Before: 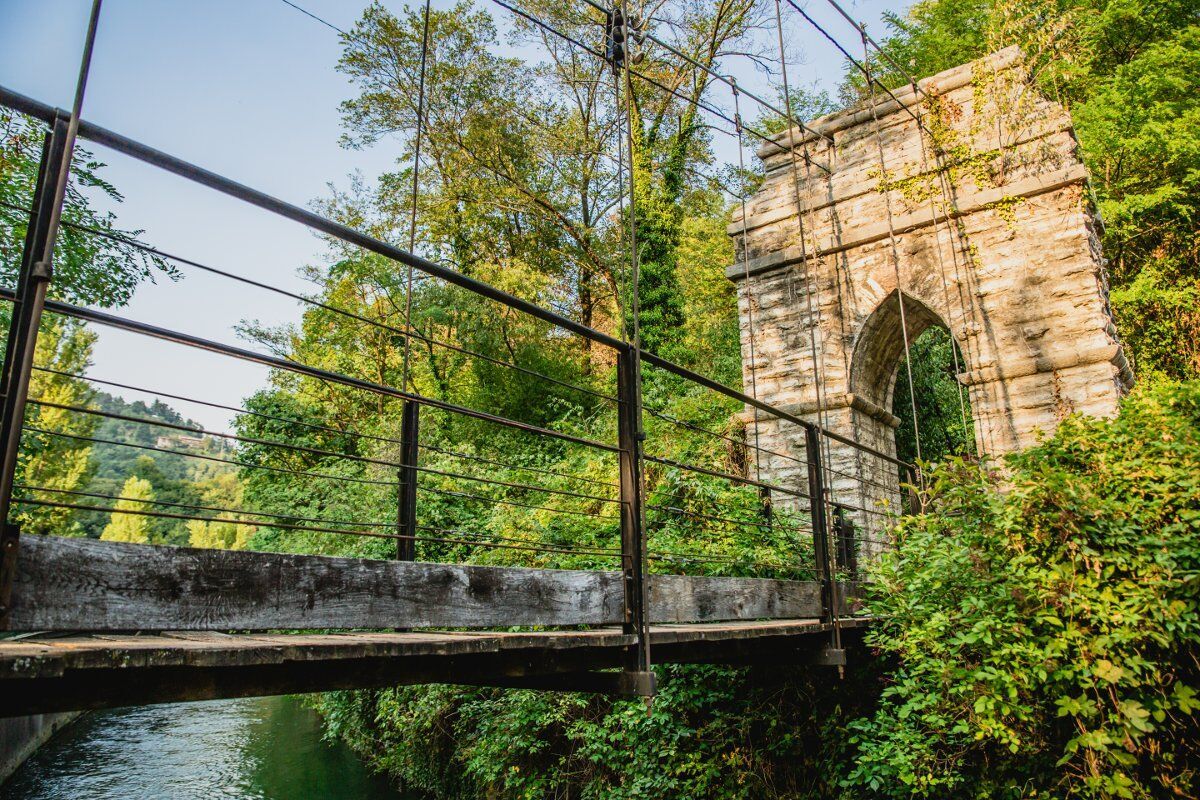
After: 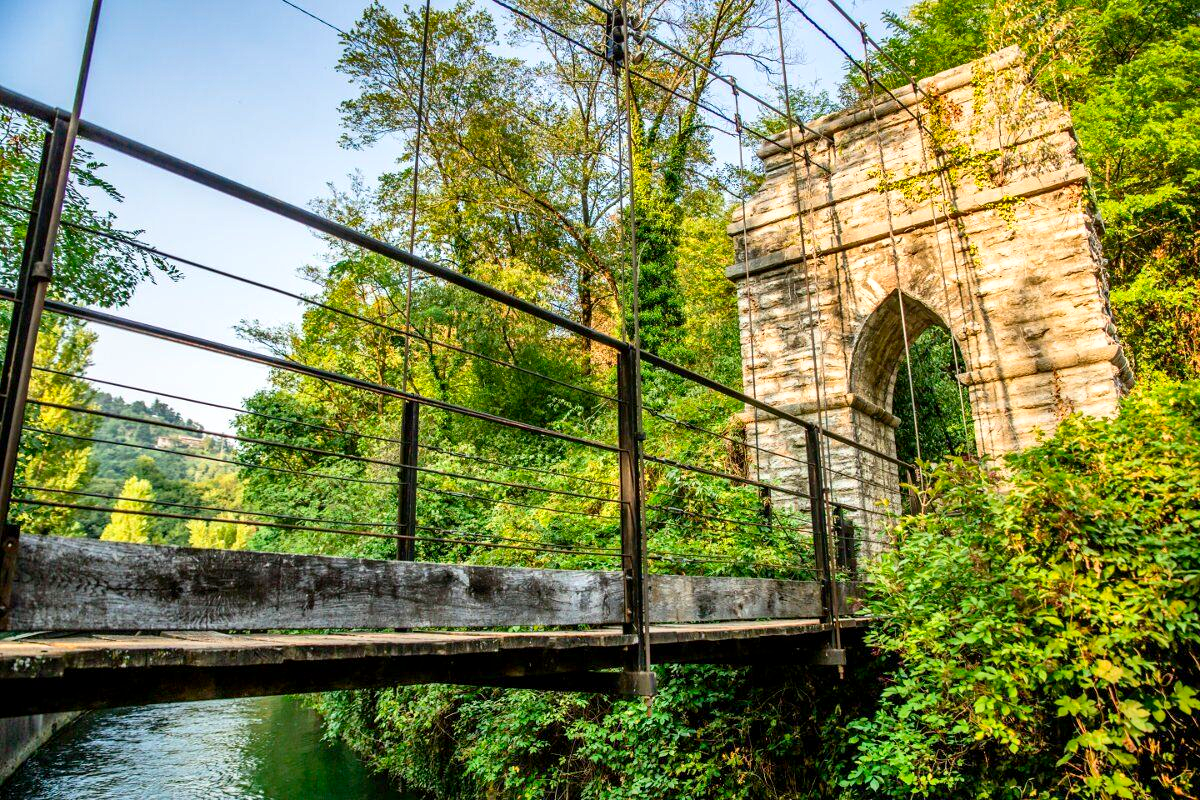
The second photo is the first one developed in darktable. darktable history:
contrast brightness saturation: contrast 0.043, saturation 0.154
exposure: black level correction 0.004, exposure 0.381 EV, compensate highlight preservation false
shadows and highlights: soften with gaussian
